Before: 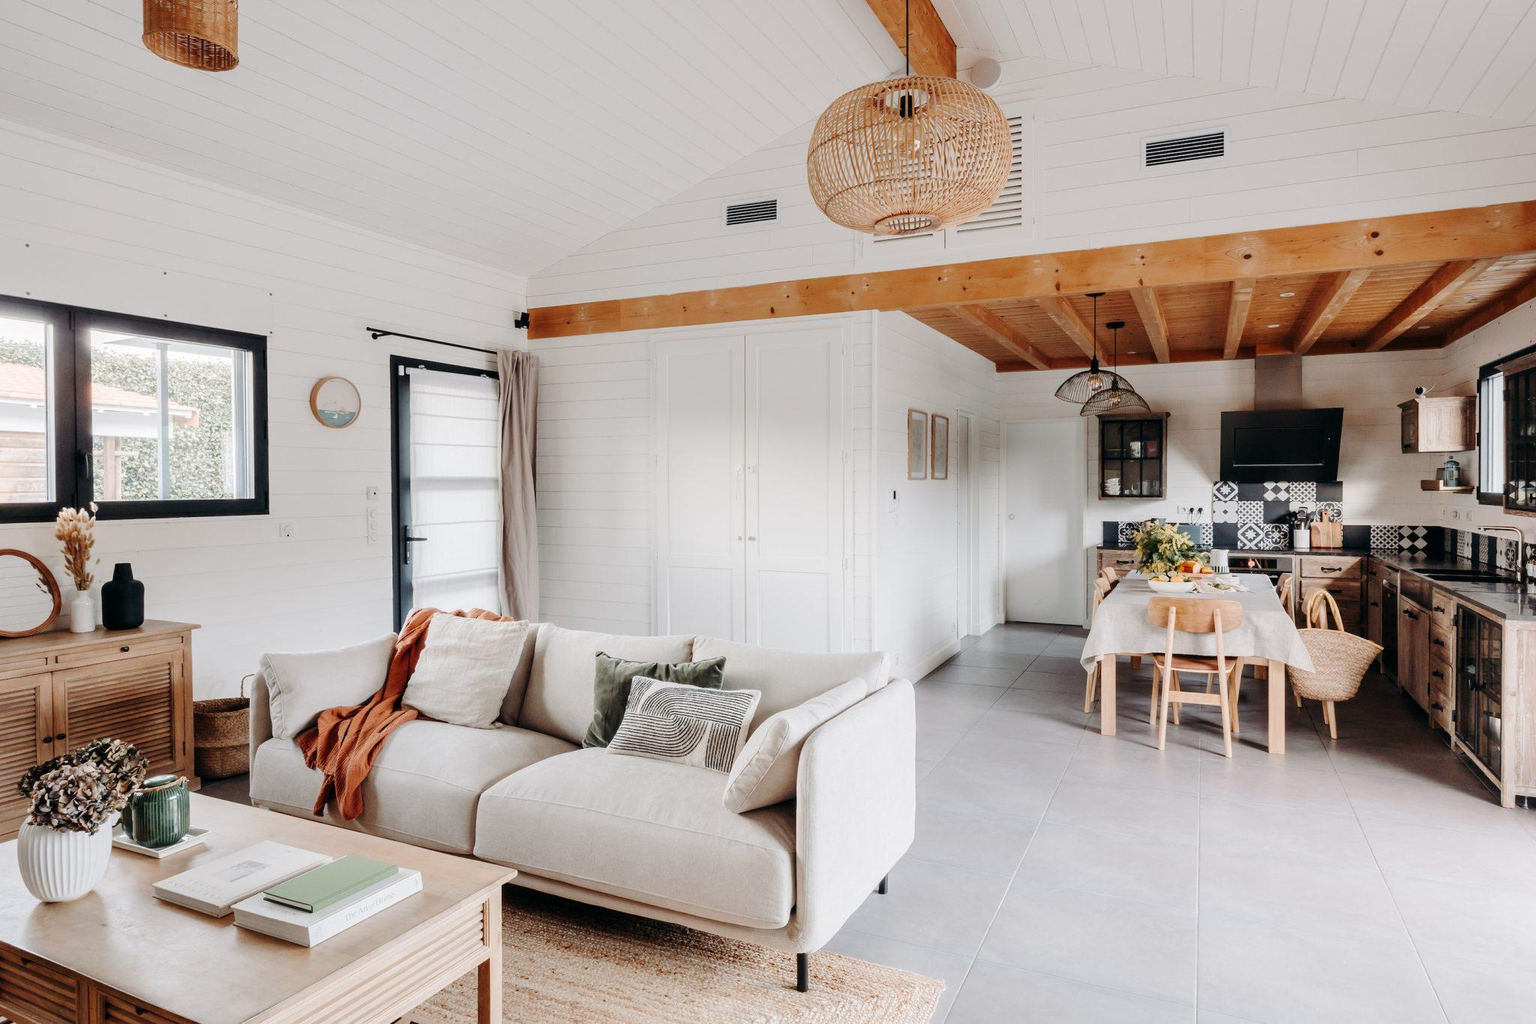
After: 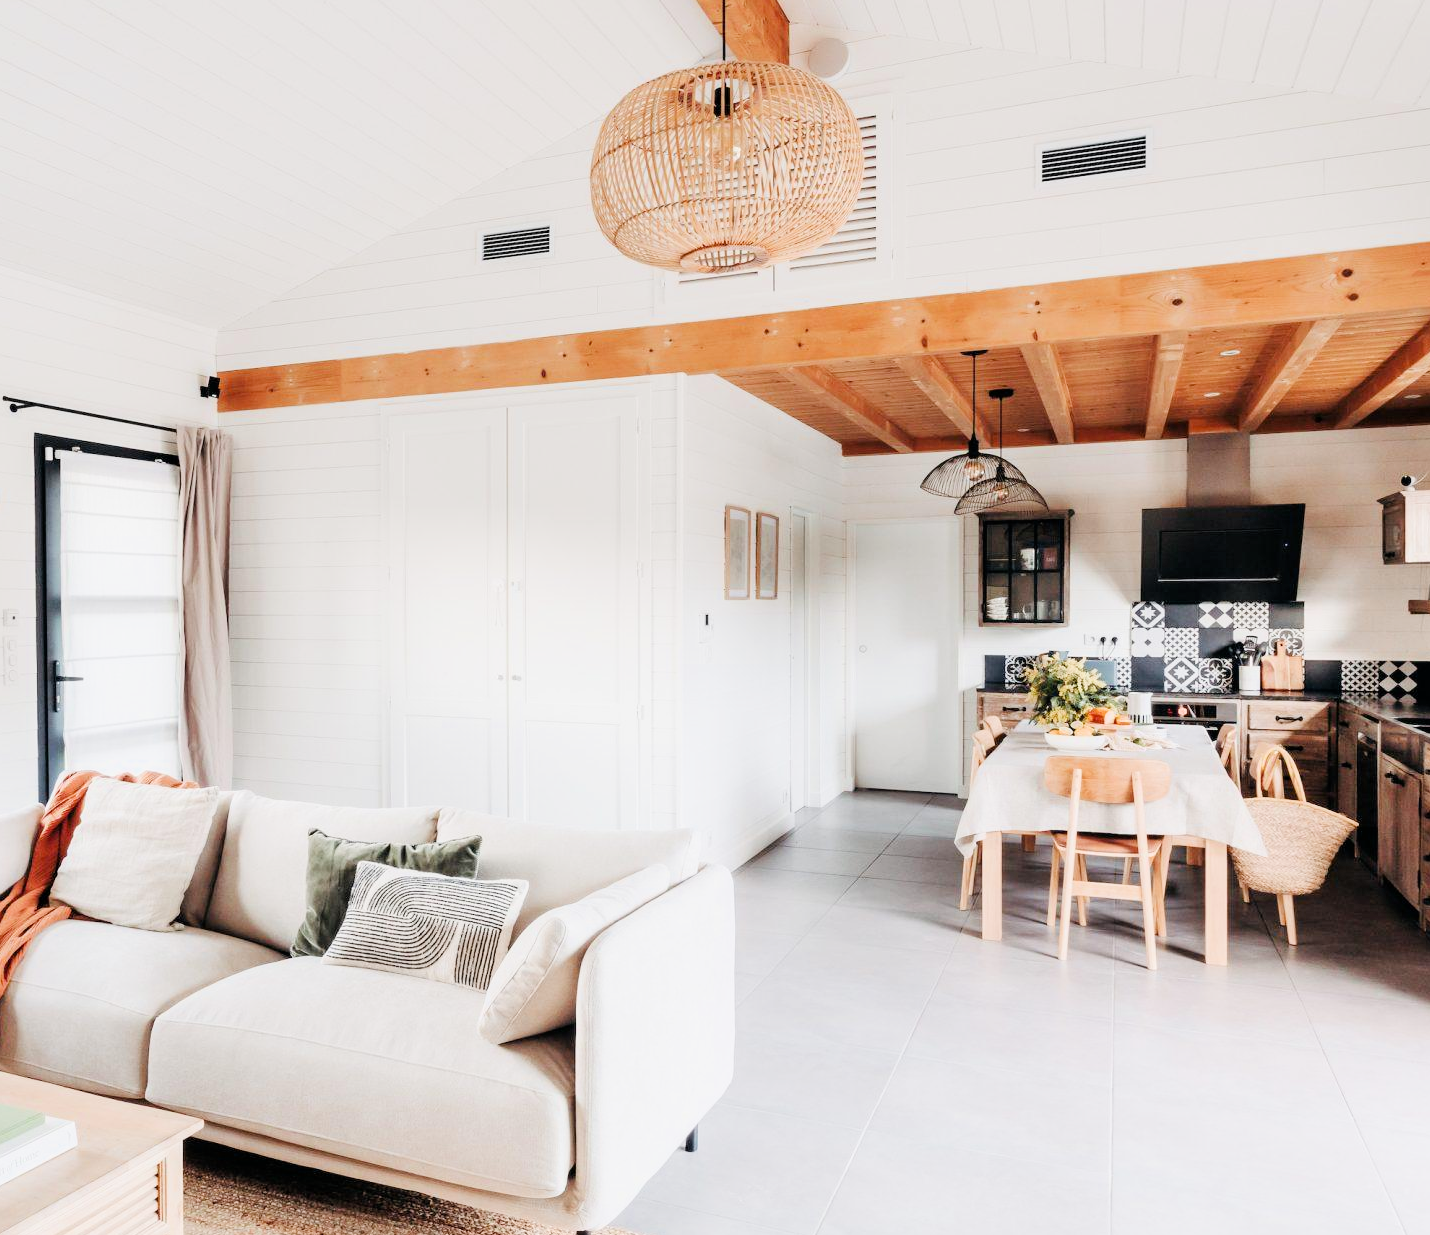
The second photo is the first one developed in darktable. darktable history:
filmic rgb: black relative exposure -8 EV, white relative exposure 4.02 EV, hardness 4.1
exposure: black level correction 0, exposure 1.095 EV, compensate highlight preservation false
crop and rotate: left 23.746%, top 2.948%, right 6.417%, bottom 6.553%
